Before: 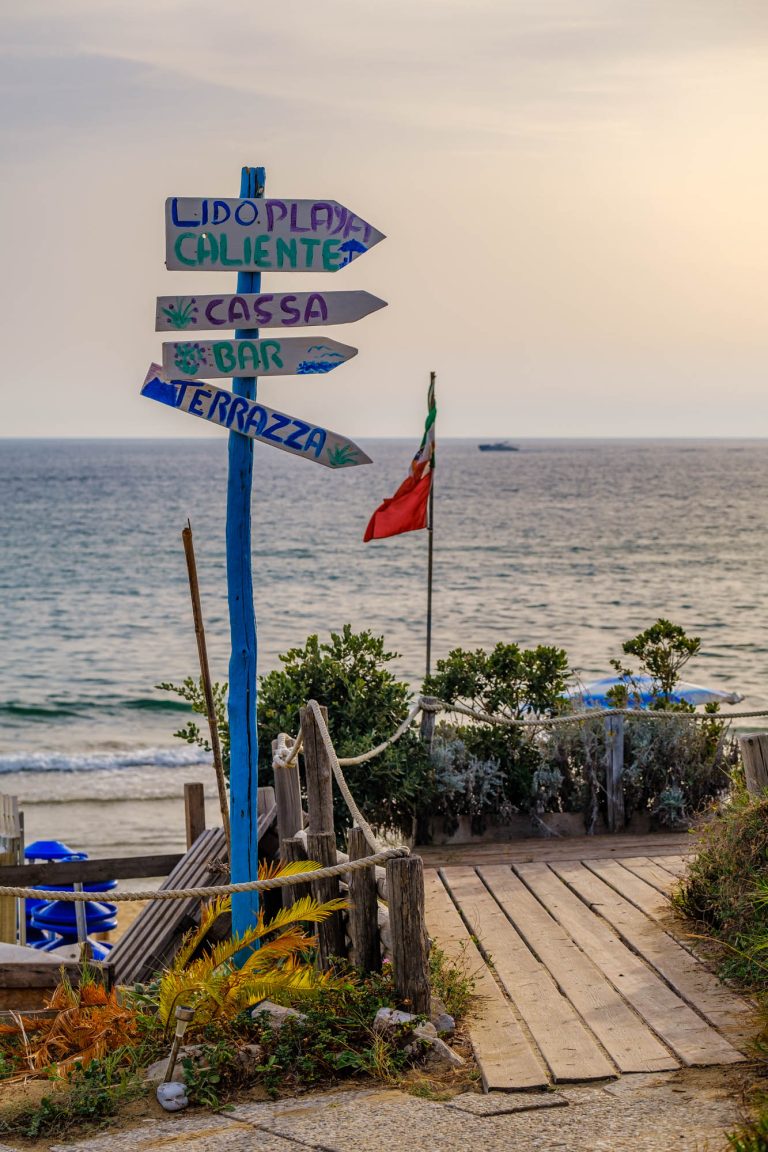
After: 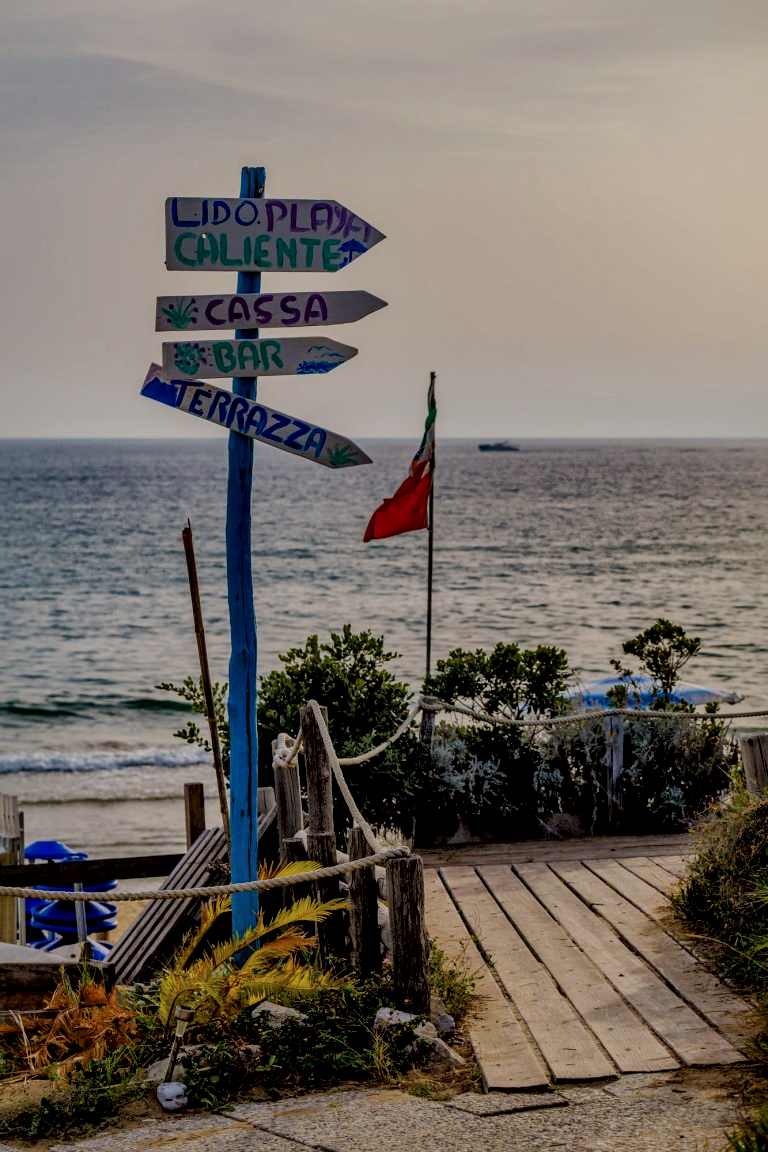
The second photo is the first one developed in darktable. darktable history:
exposure: black level correction 0.009, exposure -0.637 EV, compensate highlight preservation false
filmic rgb: black relative exposure -7.65 EV, white relative exposure 4.56 EV, hardness 3.61
local contrast: mode bilateral grid, contrast 20, coarseness 50, detail 171%, midtone range 0.2
